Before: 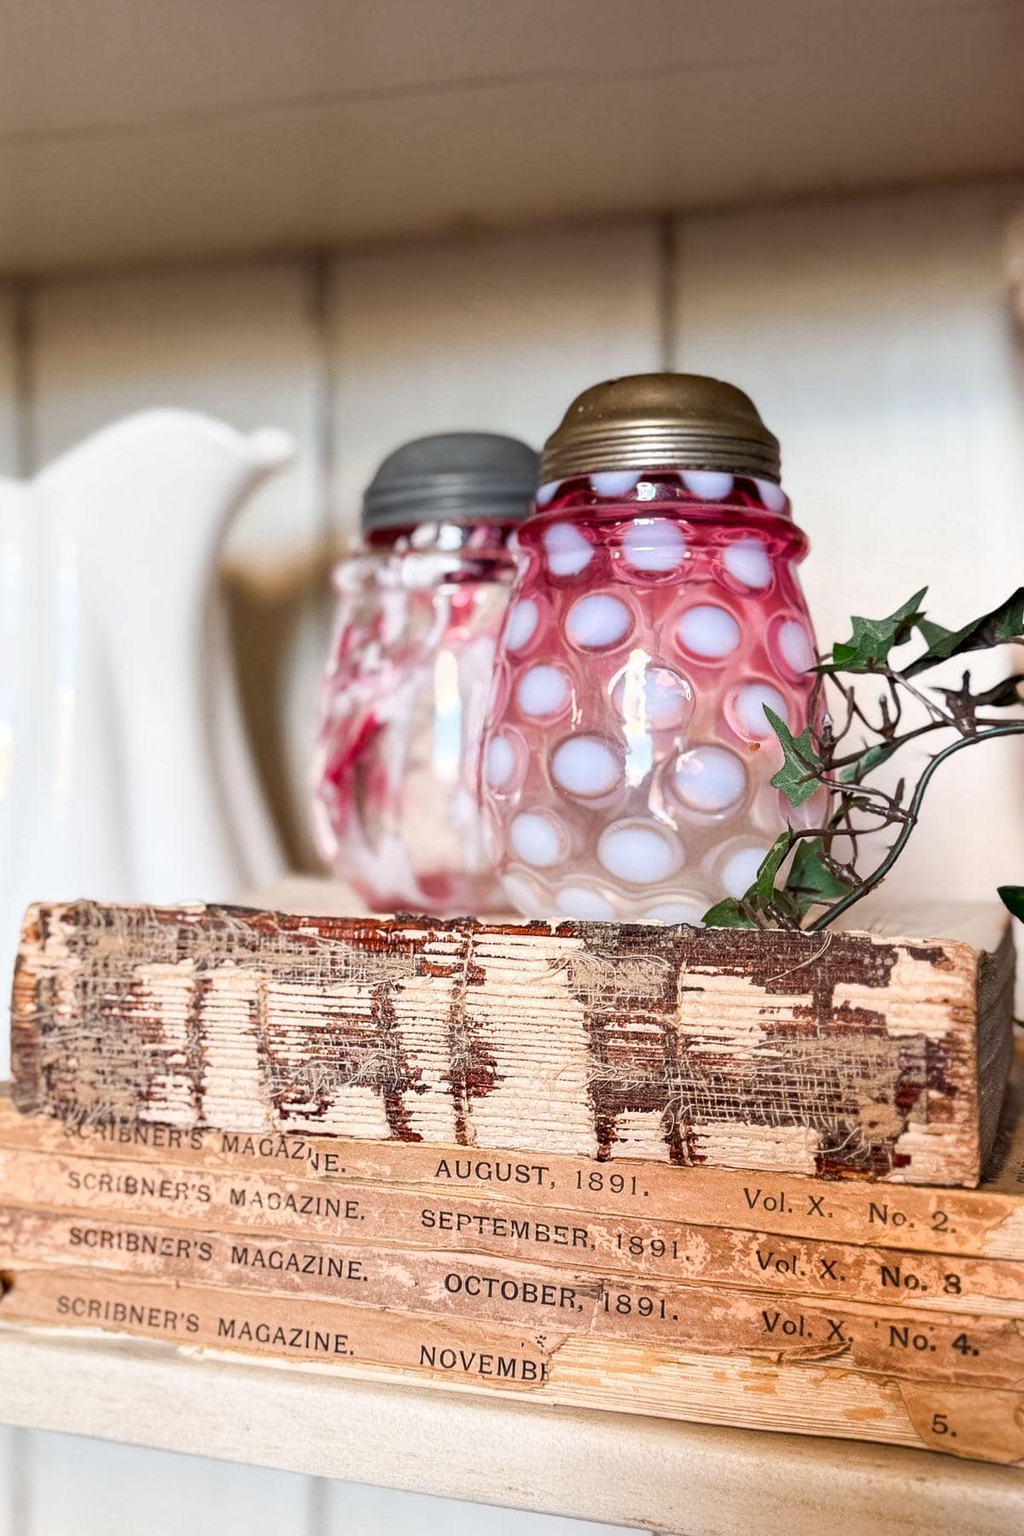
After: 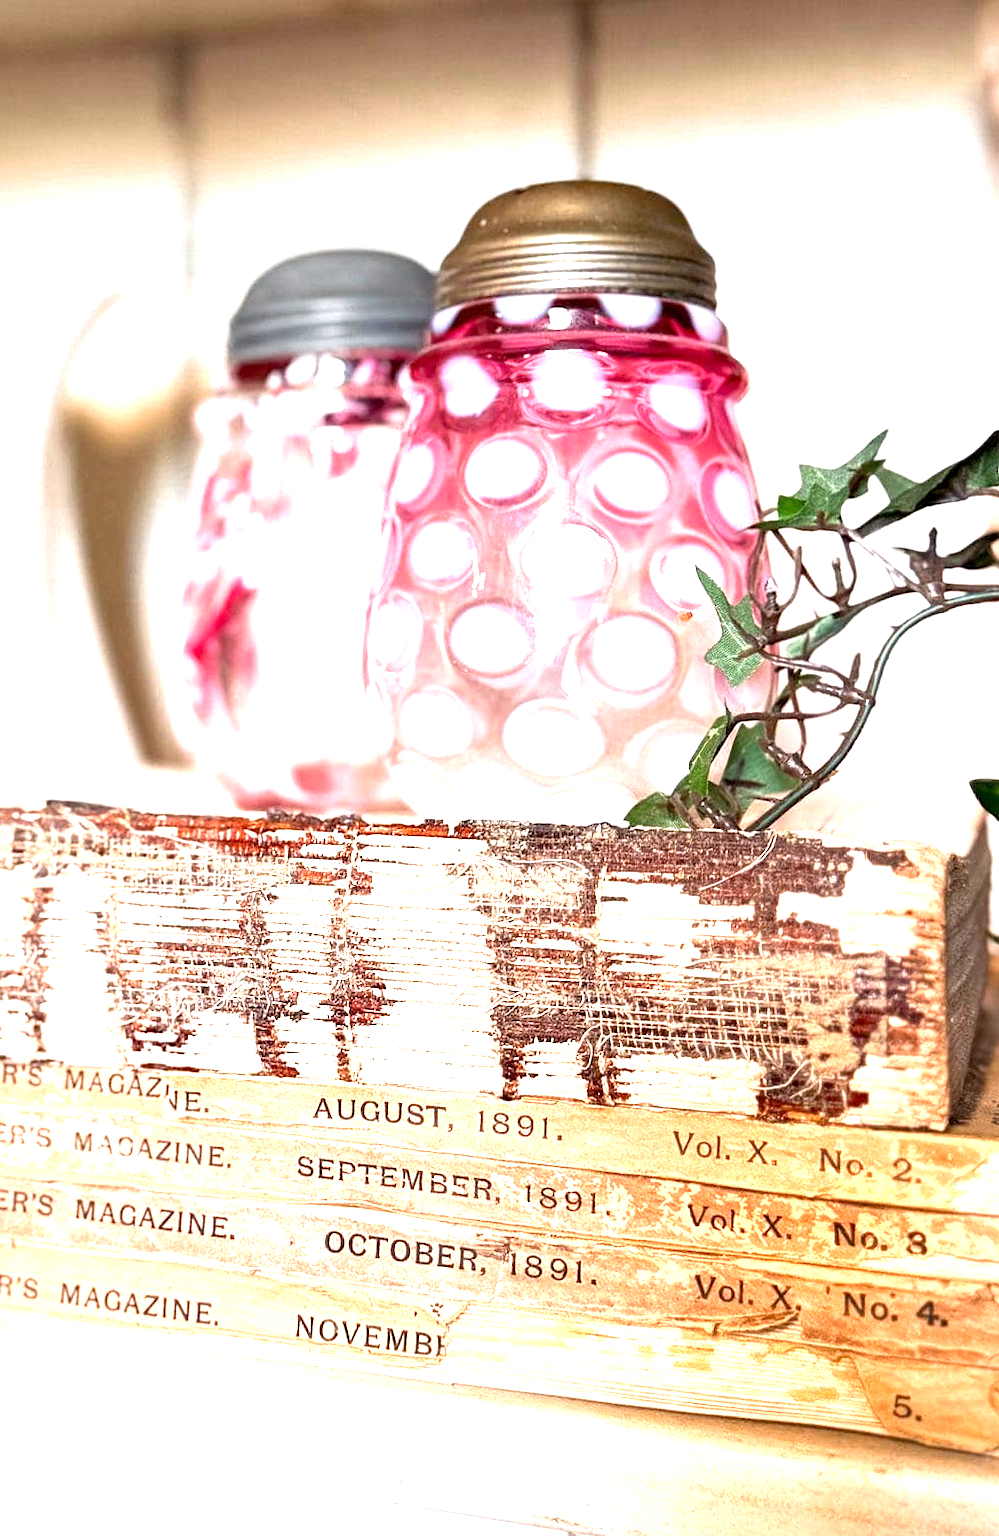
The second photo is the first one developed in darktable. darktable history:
exposure: black level correction 0.001, exposure 1.398 EV, compensate exposure bias true, compensate highlight preservation false
crop: left 16.315%, top 14.246%
